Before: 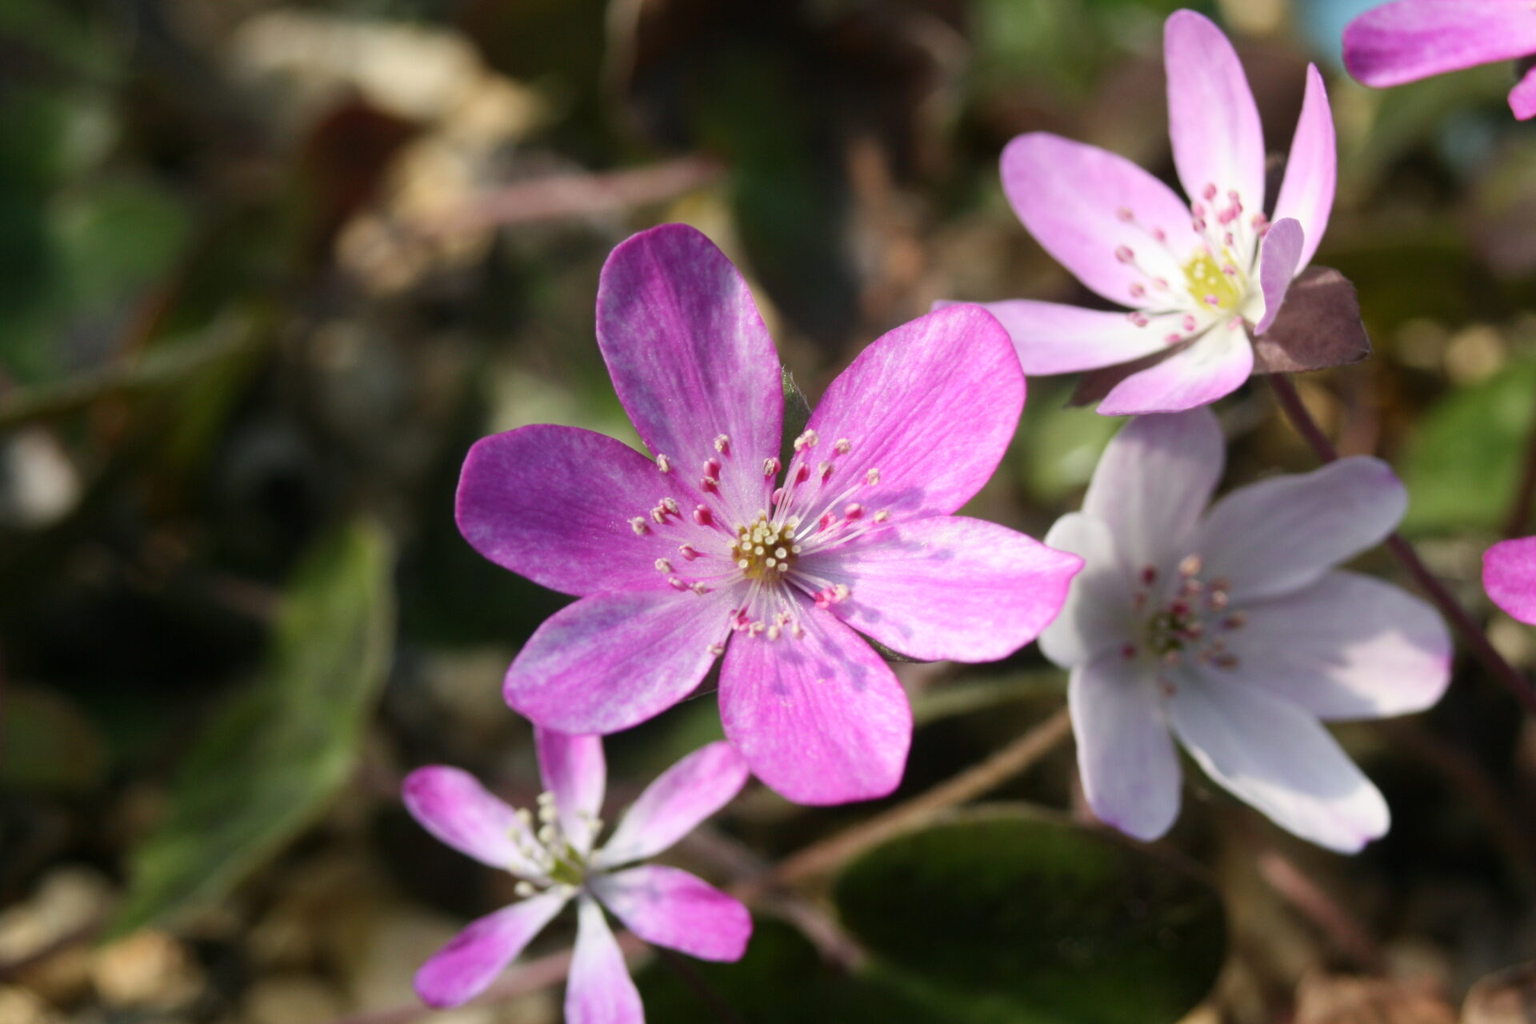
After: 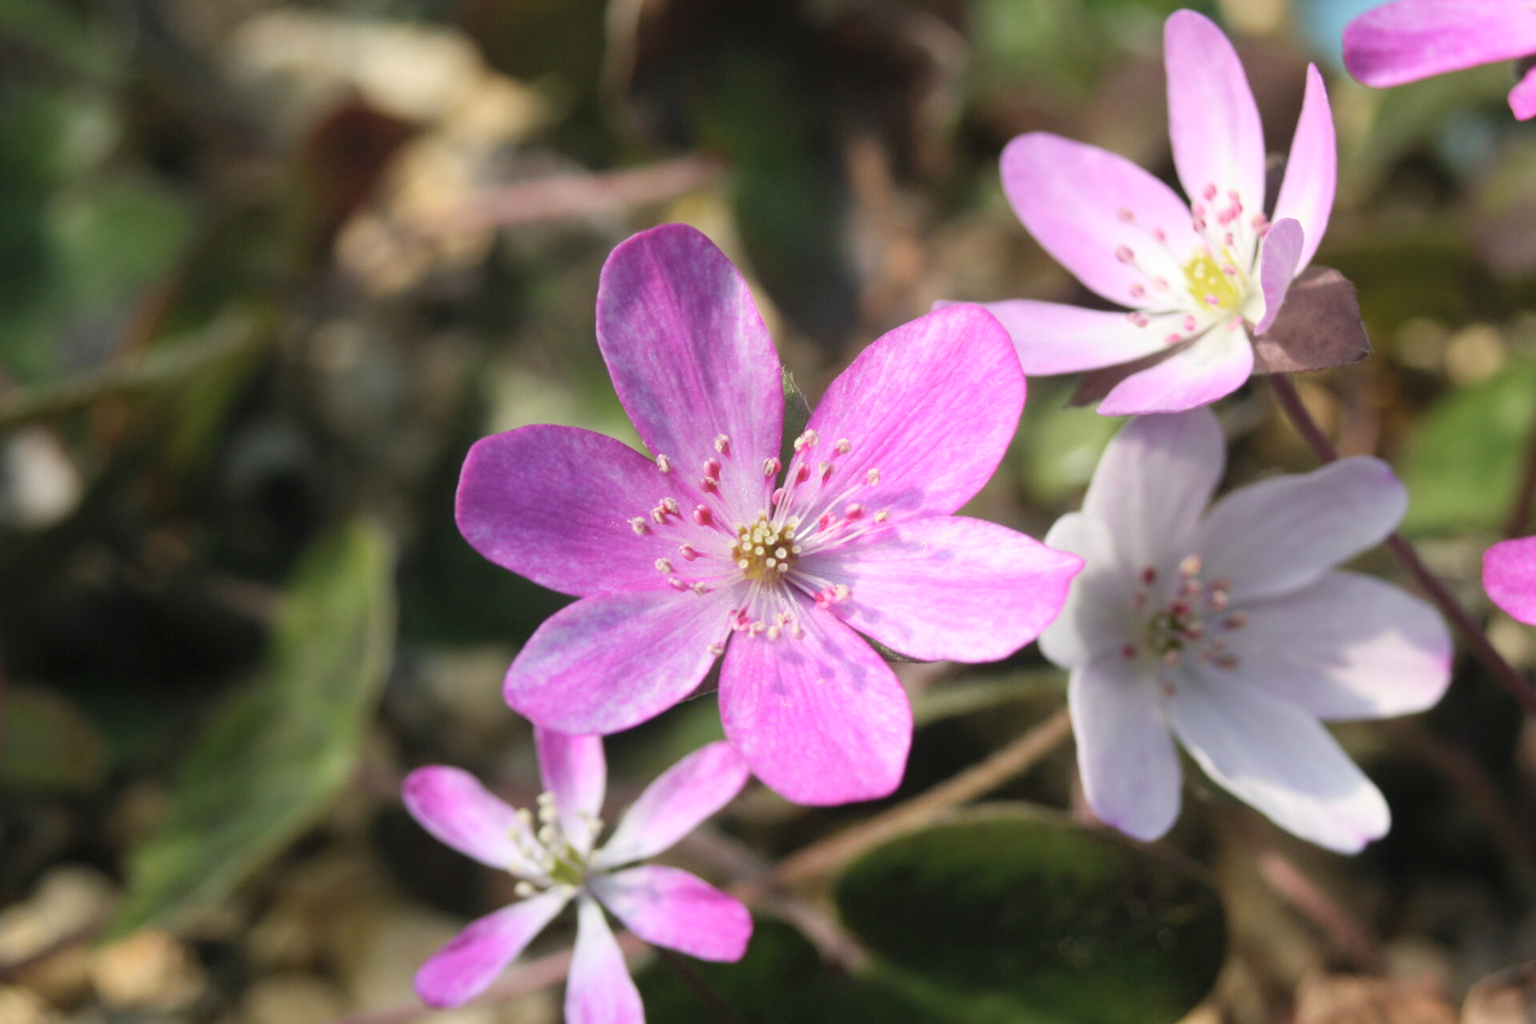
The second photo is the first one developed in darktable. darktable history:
contrast brightness saturation: brightness 0.144
